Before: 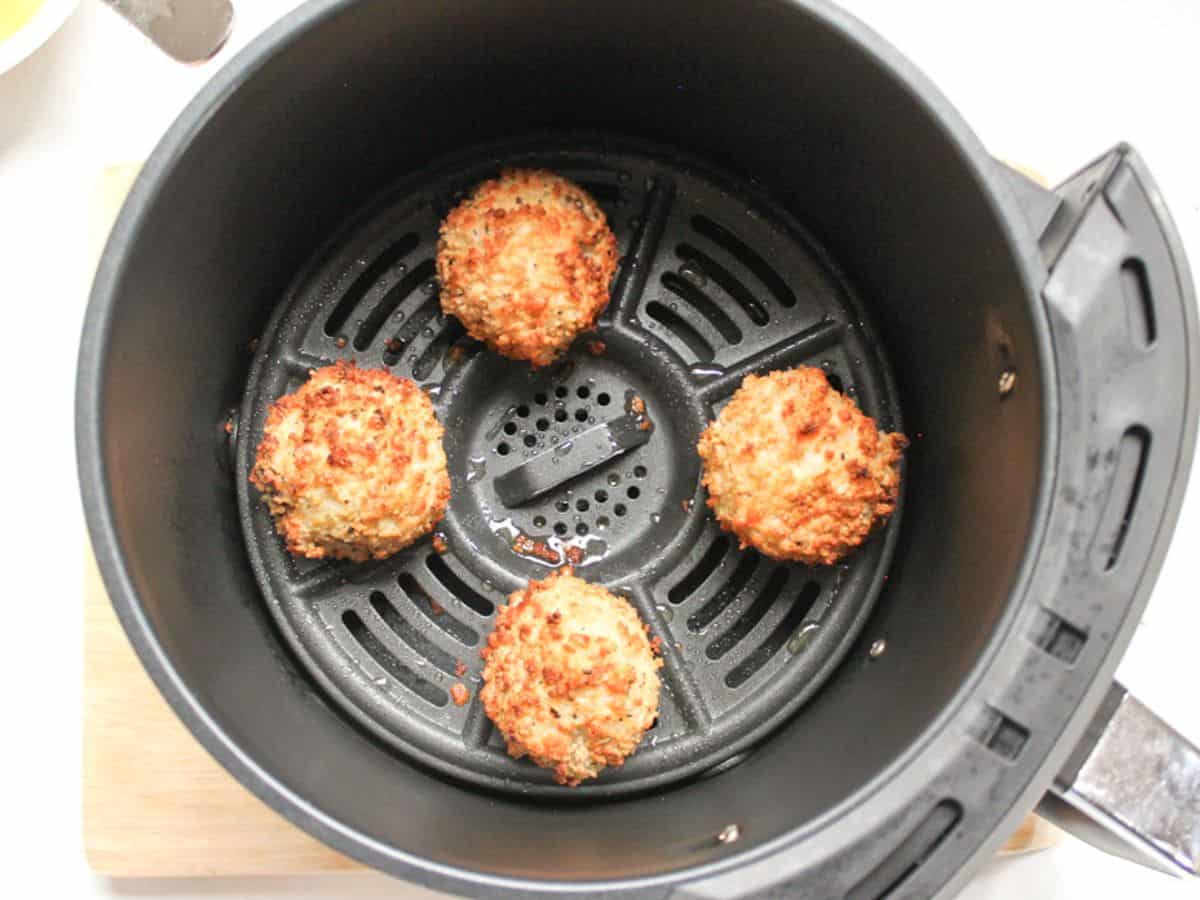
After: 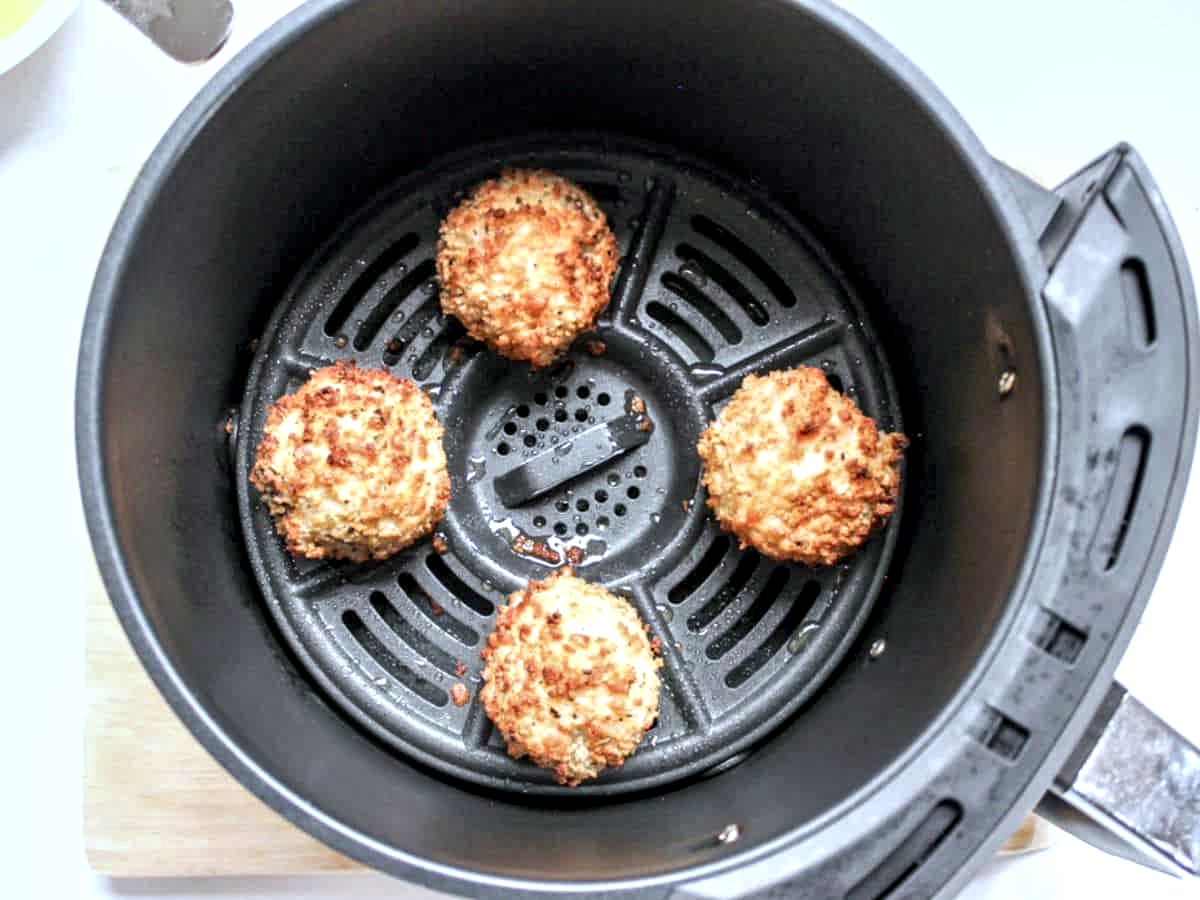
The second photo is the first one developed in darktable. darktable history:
local contrast: highlights 60%, shadows 60%, detail 160%
white balance: red 0.931, blue 1.11
